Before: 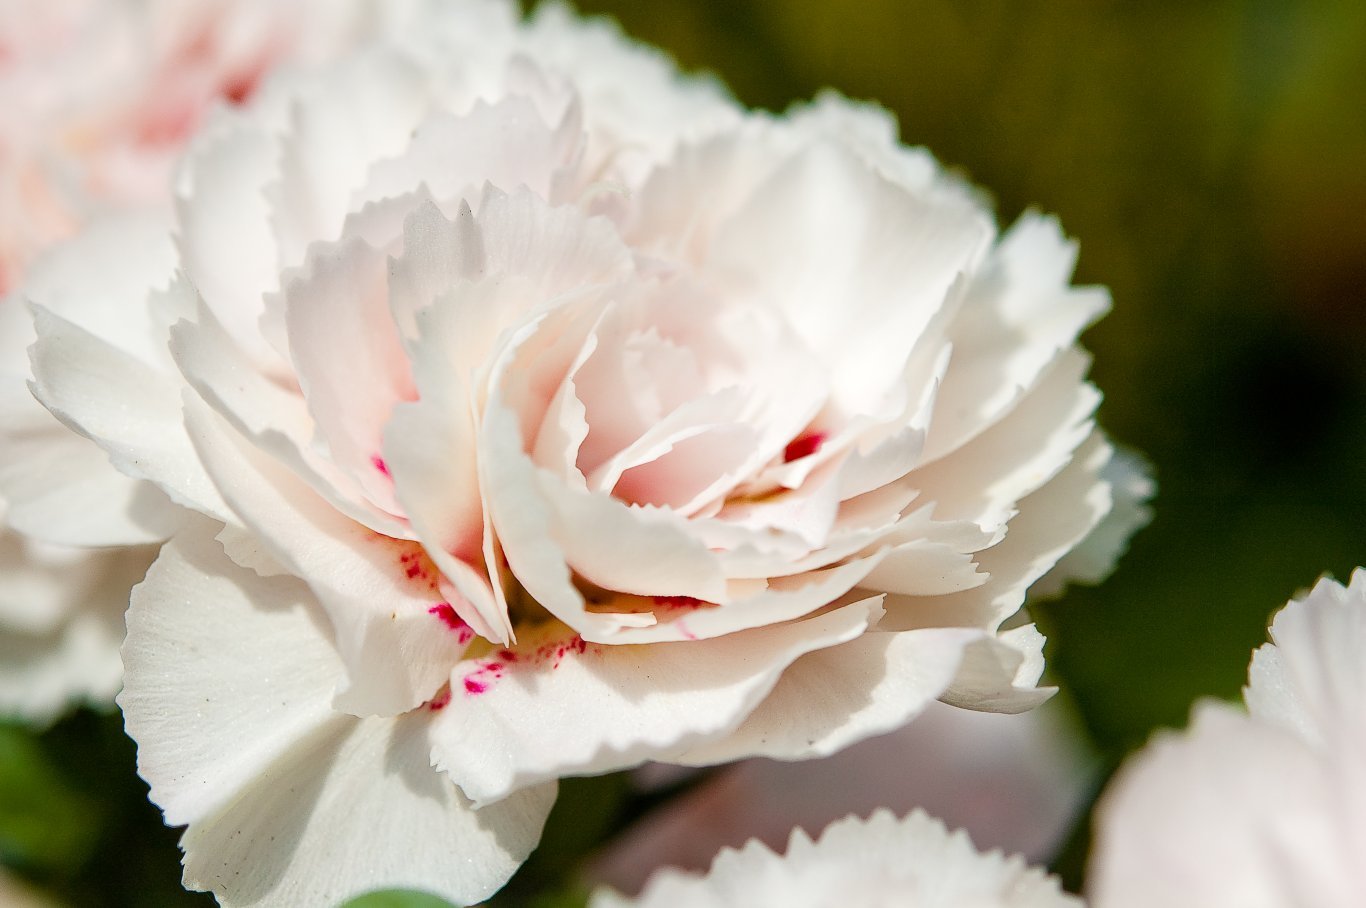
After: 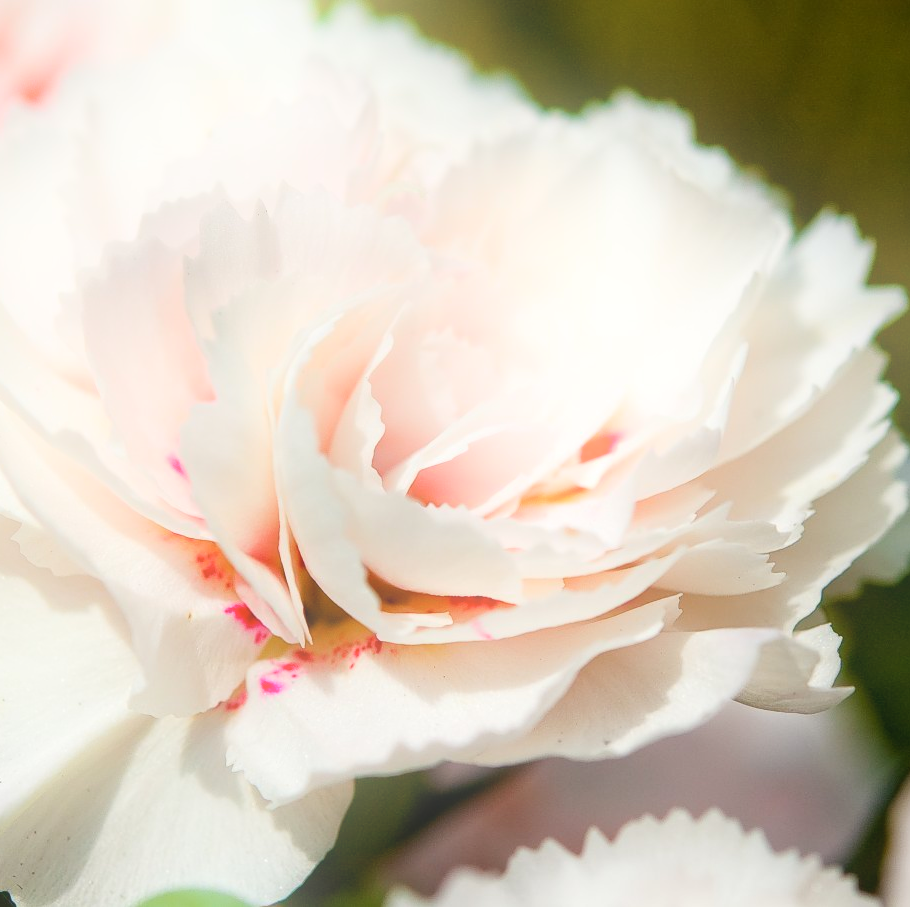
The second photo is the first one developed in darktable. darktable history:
crop and rotate: left 15.055%, right 18.278%
bloom: size 16%, threshold 98%, strength 20%
